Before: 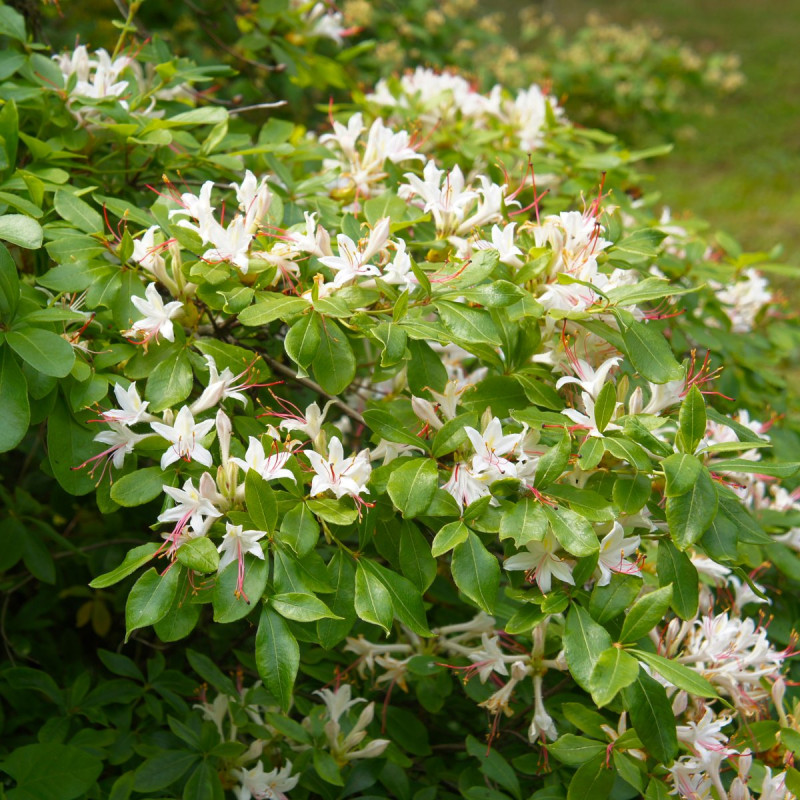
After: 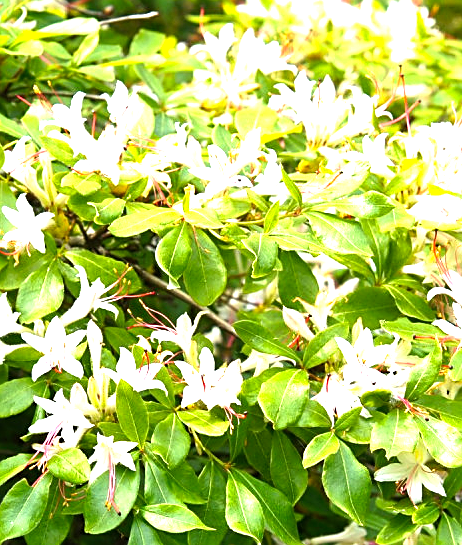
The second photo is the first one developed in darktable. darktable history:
tone equalizer: -8 EV -0.417 EV, -7 EV -0.389 EV, -6 EV -0.333 EV, -5 EV -0.222 EV, -3 EV 0.222 EV, -2 EV 0.333 EV, -1 EV 0.389 EV, +0 EV 0.417 EV, edges refinement/feathering 500, mask exposure compensation -1.57 EV, preserve details no
sharpen: on, module defaults
levels: levels [0, 0.352, 0.703]
crop: left 16.202%, top 11.208%, right 26.045%, bottom 20.557%
